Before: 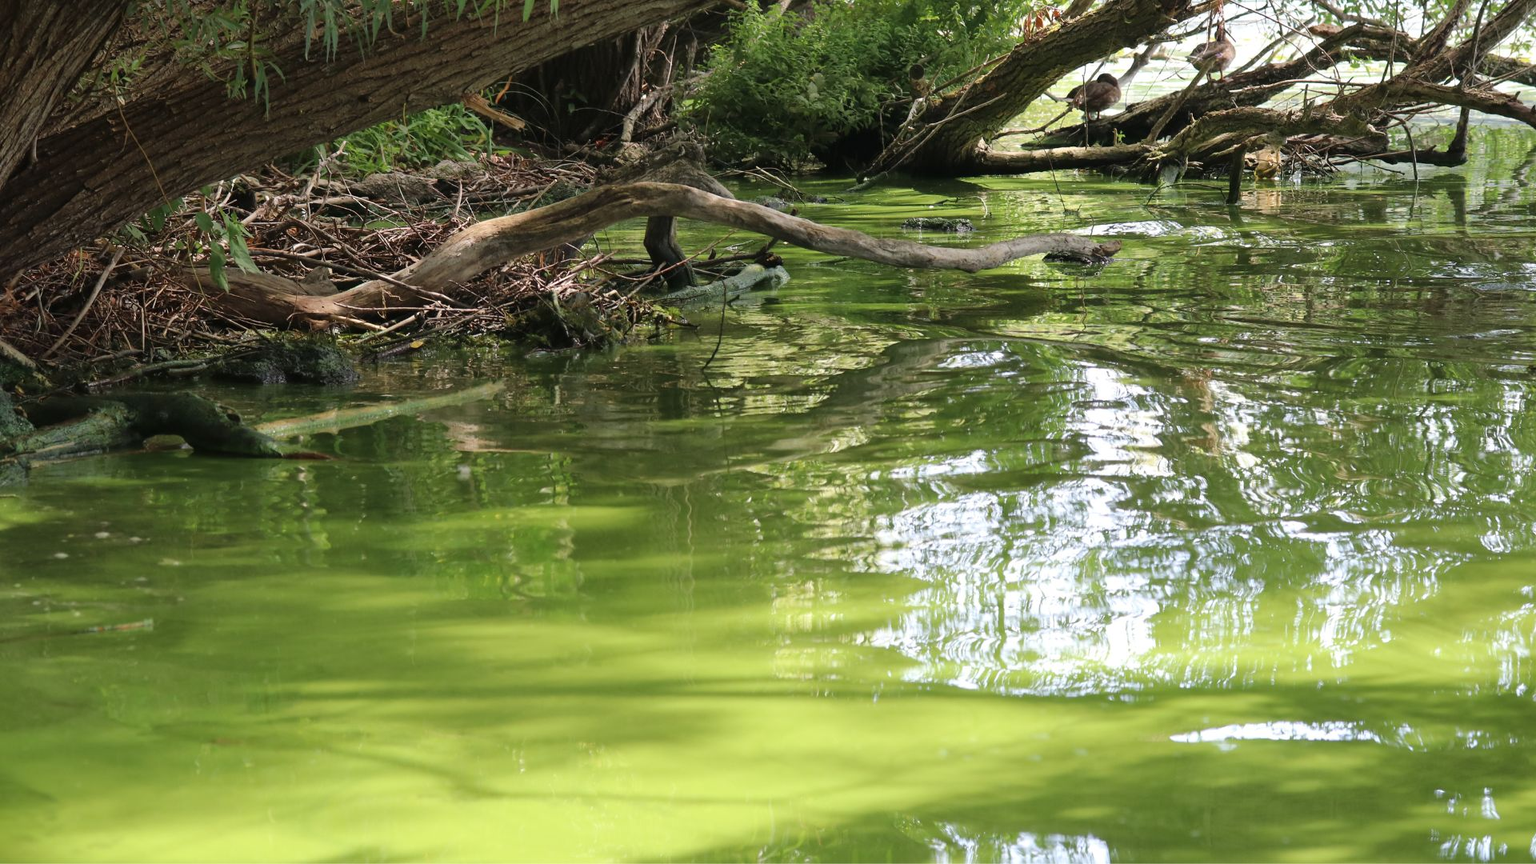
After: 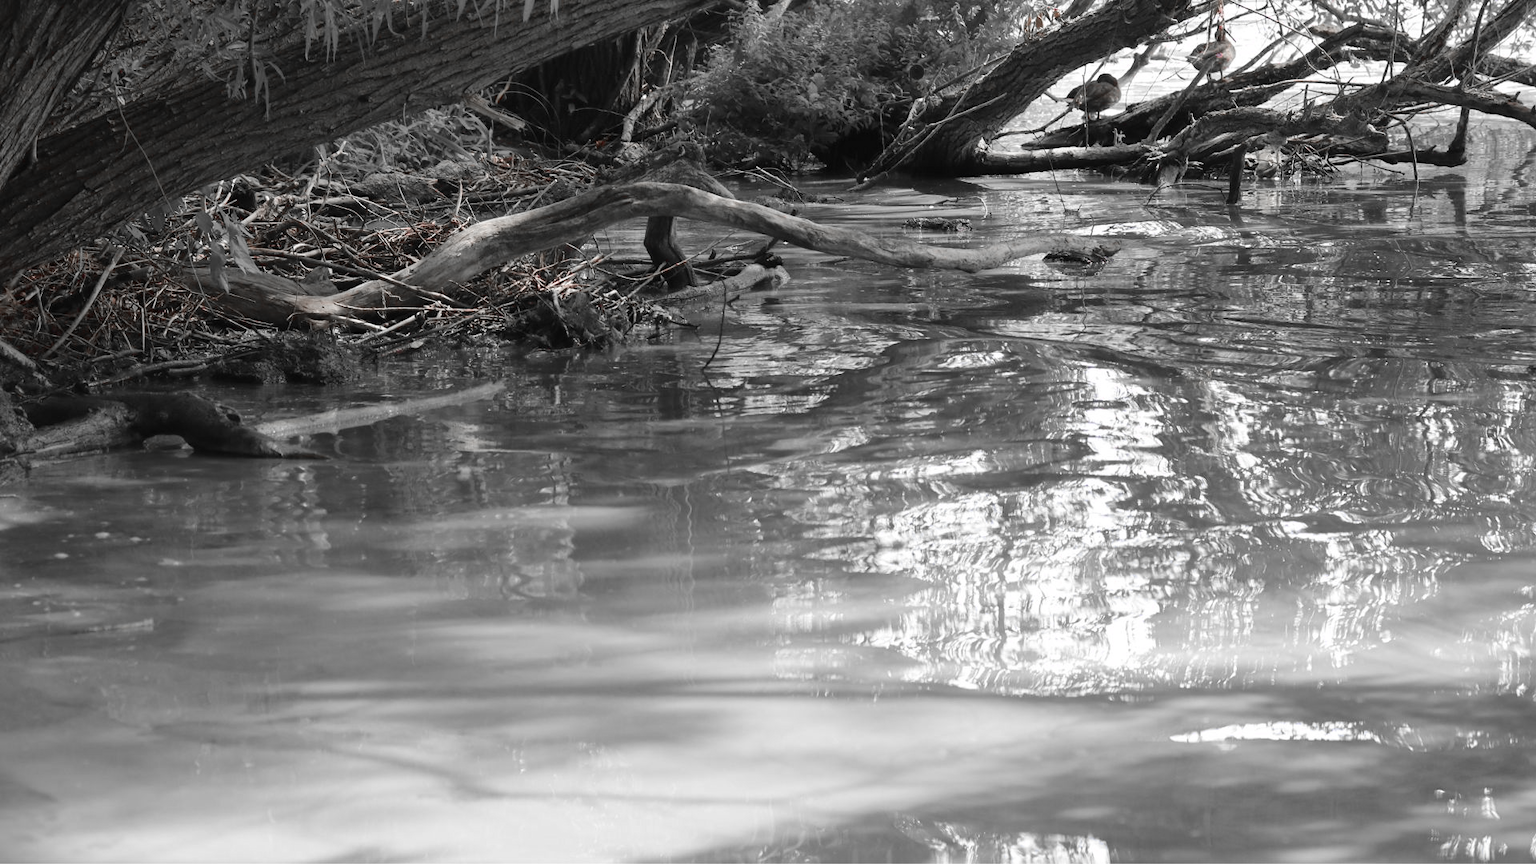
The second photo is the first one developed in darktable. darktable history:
color zones: curves: ch0 [(0, 0.278) (0.143, 0.5) (0.286, 0.5) (0.429, 0.5) (0.571, 0.5) (0.714, 0.5) (0.857, 0.5) (1, 0.5)]; ch1 [(0, 1) (0.143, 0.165) (0.286, 0) (0.429, 0) (0.571, 0) (0.714, 0) (0.857, 0.5) (1, 0.5)]; ch2 [(0, 0.508) (0.143, 0.5) (0.286, 0.5) (0.429, 0.5) (0.571, 0.5) (0.714, 0.5) (0.857, 0.5) (1, 0.5)]
color correction: highlights b* -0.008, saturation 0.993
